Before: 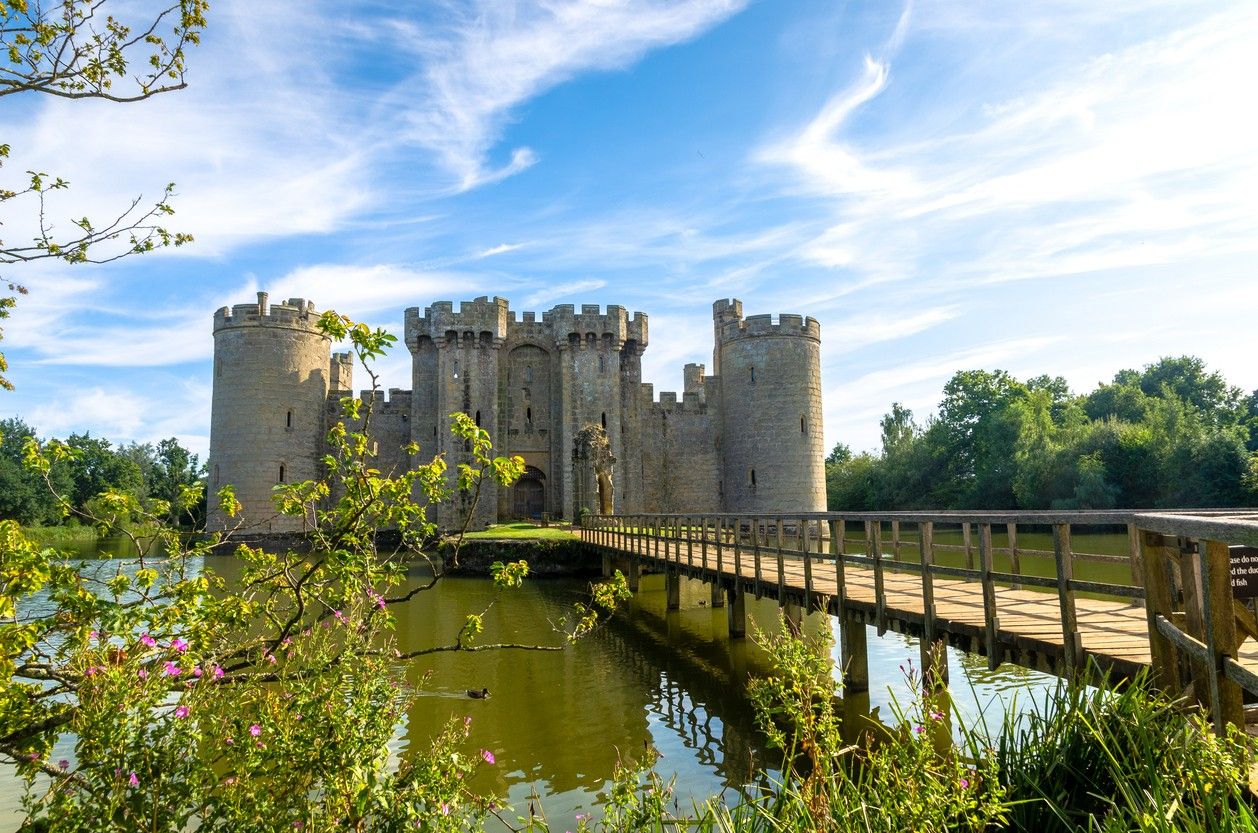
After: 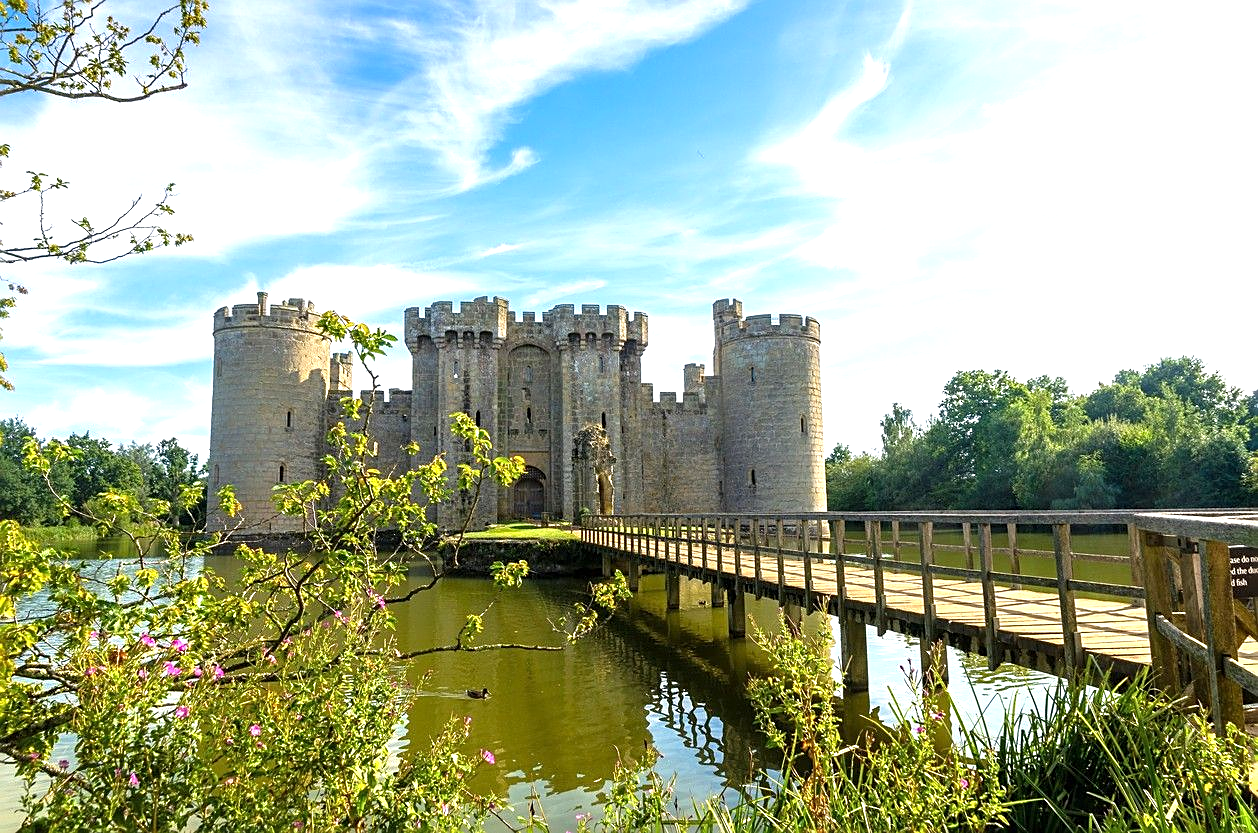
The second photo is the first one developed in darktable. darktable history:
sharpen: on, module defaults
exposure: exposure 0.564 EV, compensate highlight preservation false
